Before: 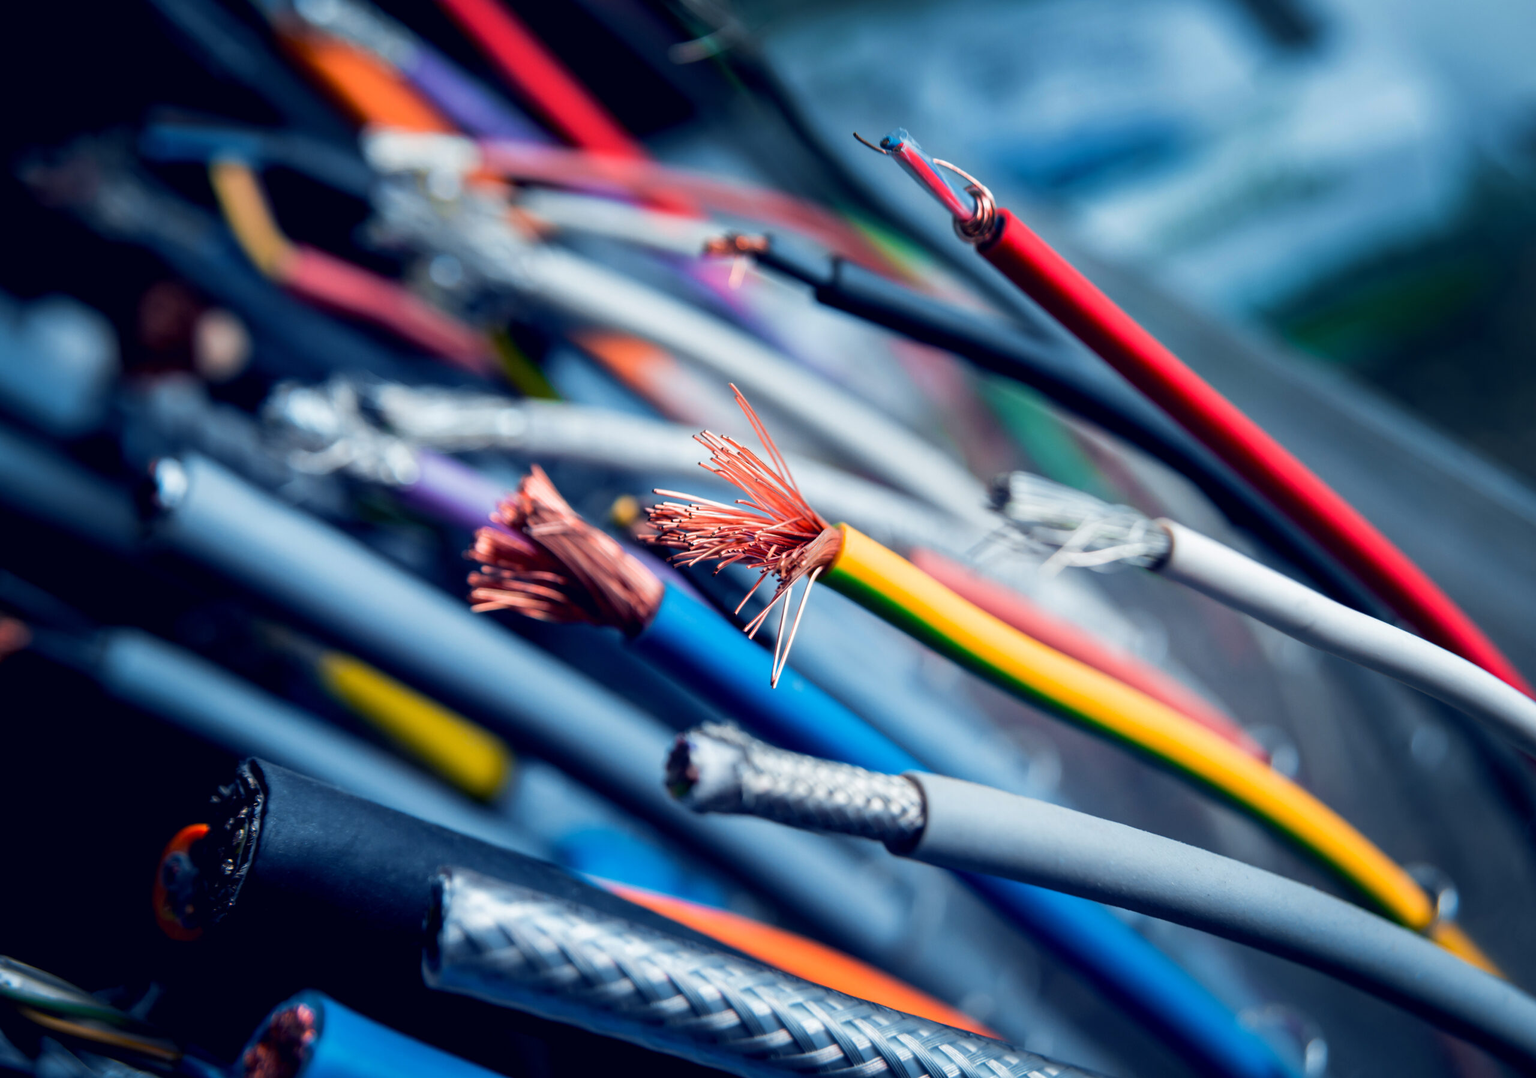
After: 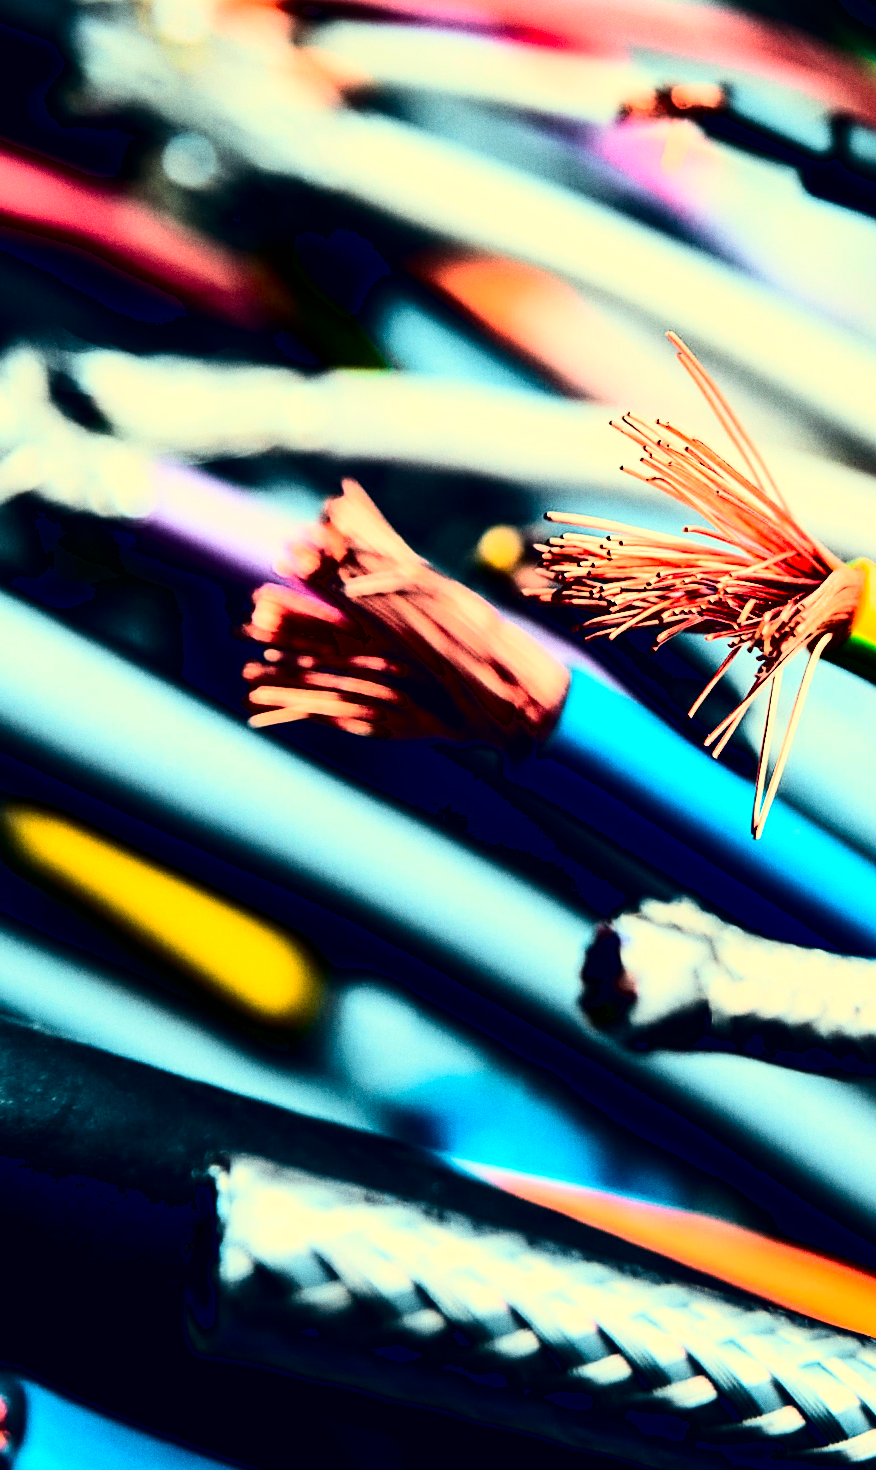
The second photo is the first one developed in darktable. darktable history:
rgb curve: curves: ch0 [(0, 0) (0.21, 0.15) (0.24, 0.21) (0.5, 0.75) (0.75, 0.96) (0.89, 0.99) (1, 1)]; ch1 [(0, 0.02) (0.21, 0.13) (0.25, 0.2) (0.5, 0.67) (0.75, 0.9) (0.89, 0.97) (1, 1)]; ch2 [(0, 0.02) (0.21, 0.13) (0.25, 0.2) (0.5, 0.67) (0.75, 0.9) (0.89, 0.97) (1, 1)], compensate middle gray true
crop and rotate: left 21.77%, top 18.528%, right 44.676%, bottom 2.997%
sharpen: amount 0.575
contrast brightness saturation: contrast 0.24, brightness -0.24, saturation 0.14
white balance: red 1.08, blue 0.791
grain: coarseness 3.21 ISO
exposure: black level correction 0.009, compensate highlight preservation false
rotate and perspective: rotation -1.75°, automatic cropping off
